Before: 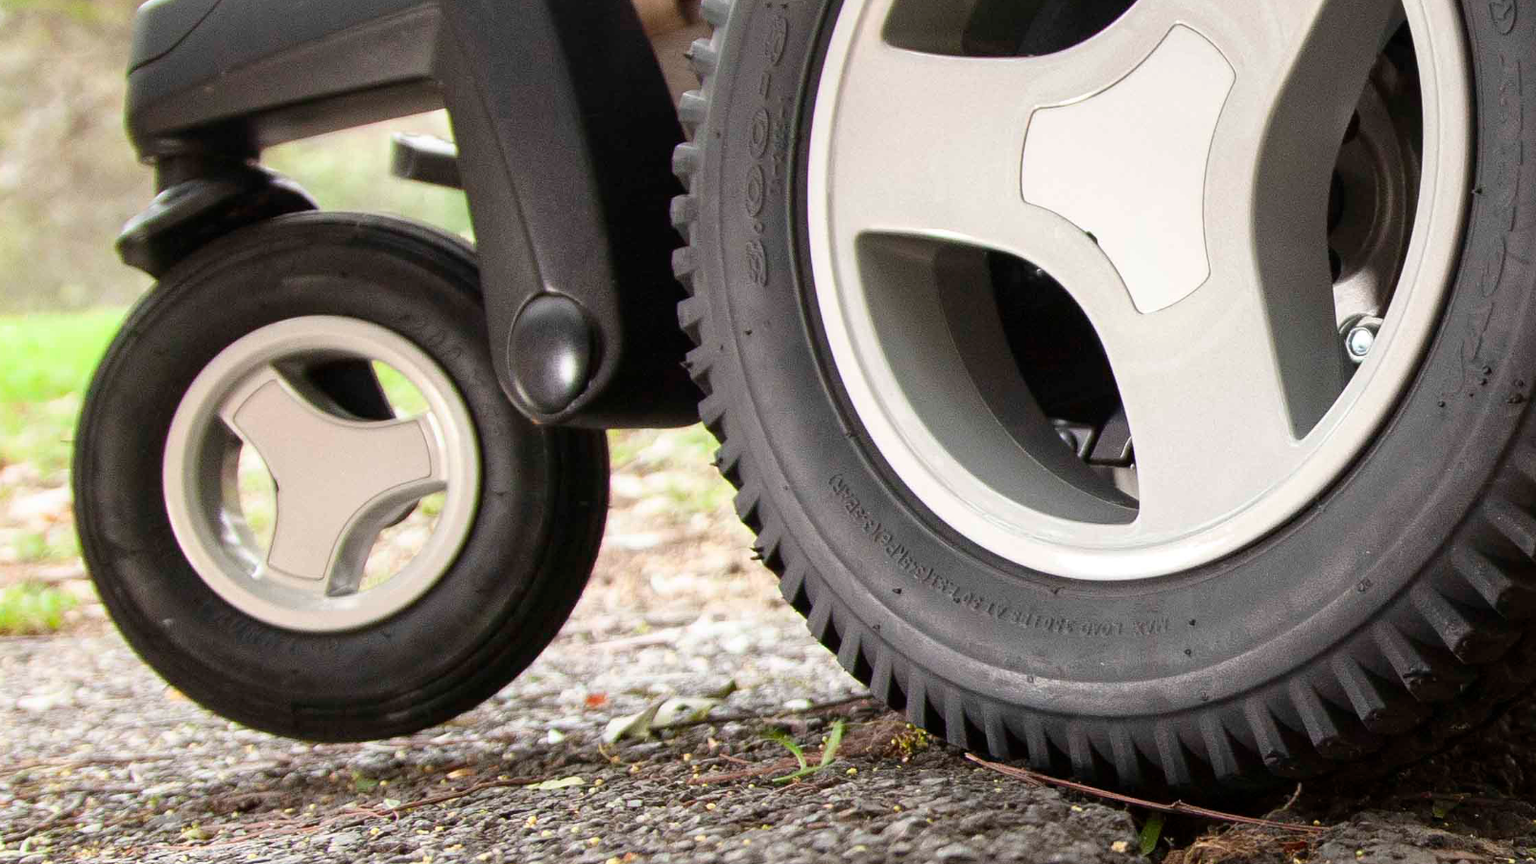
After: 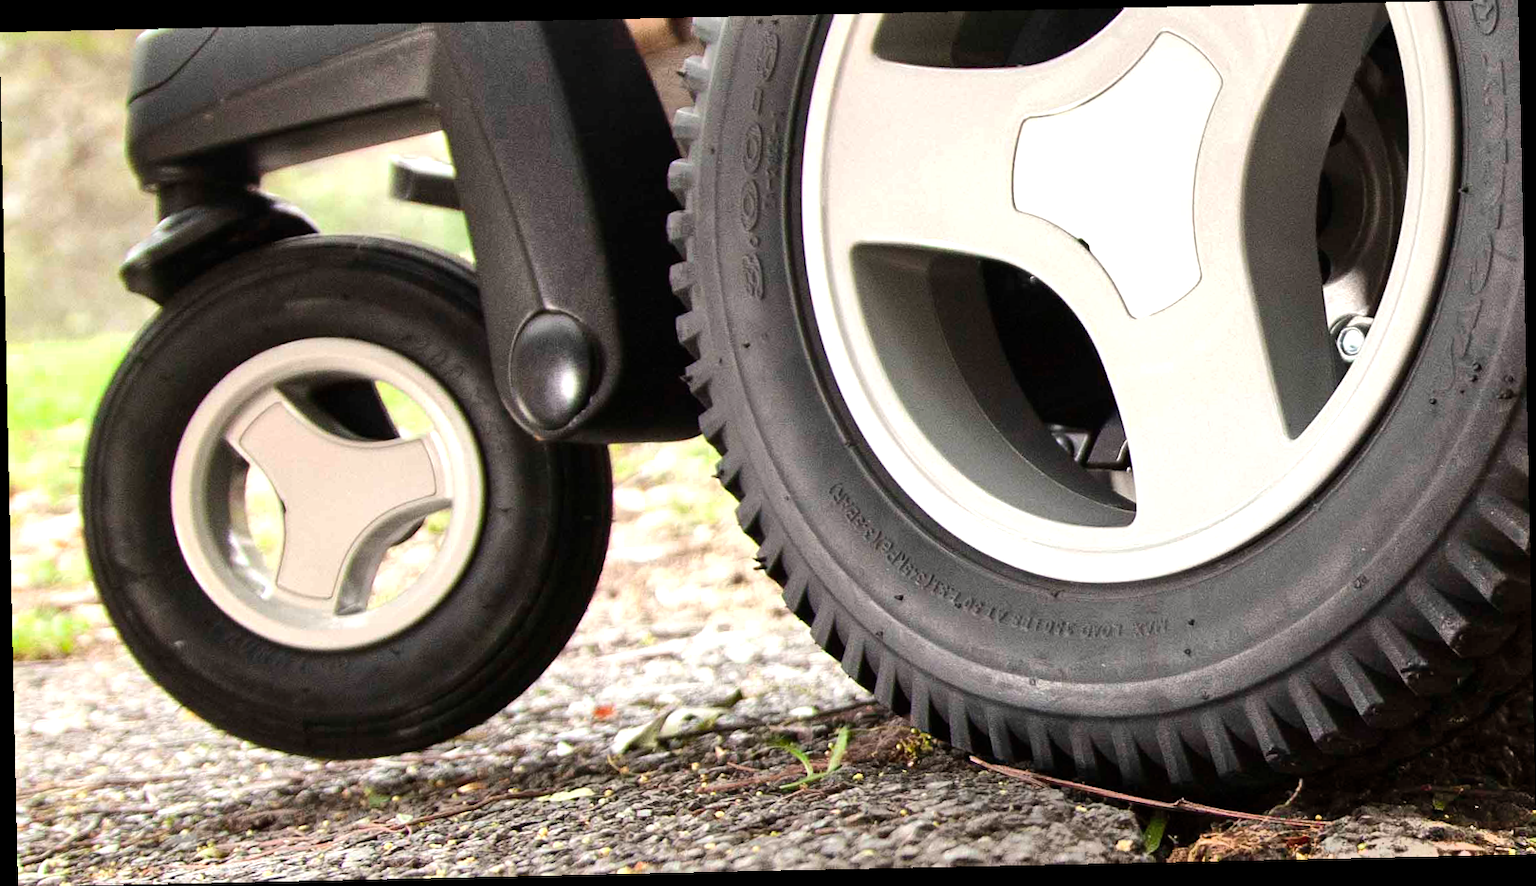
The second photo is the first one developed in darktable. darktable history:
rotate and perspective: rotation -1.24°, automatic cropping off
white balance: red 1.009, blue 0.985
shadows and highlights: soften with gaussian
tone equalizer: -8 EV -0.417 EV, -7 EV -0.389 EV, -6 EV -0.333 EV, -5 EV -0.222 EV, -3 EV 0.222 EV, -2 EV 0.333 EV, -1 EV 0.389 EV, +0 EV 0.417 EV, edges refinement/feathering 500, mask exposure compensation -1.57 EV, preserve details no
